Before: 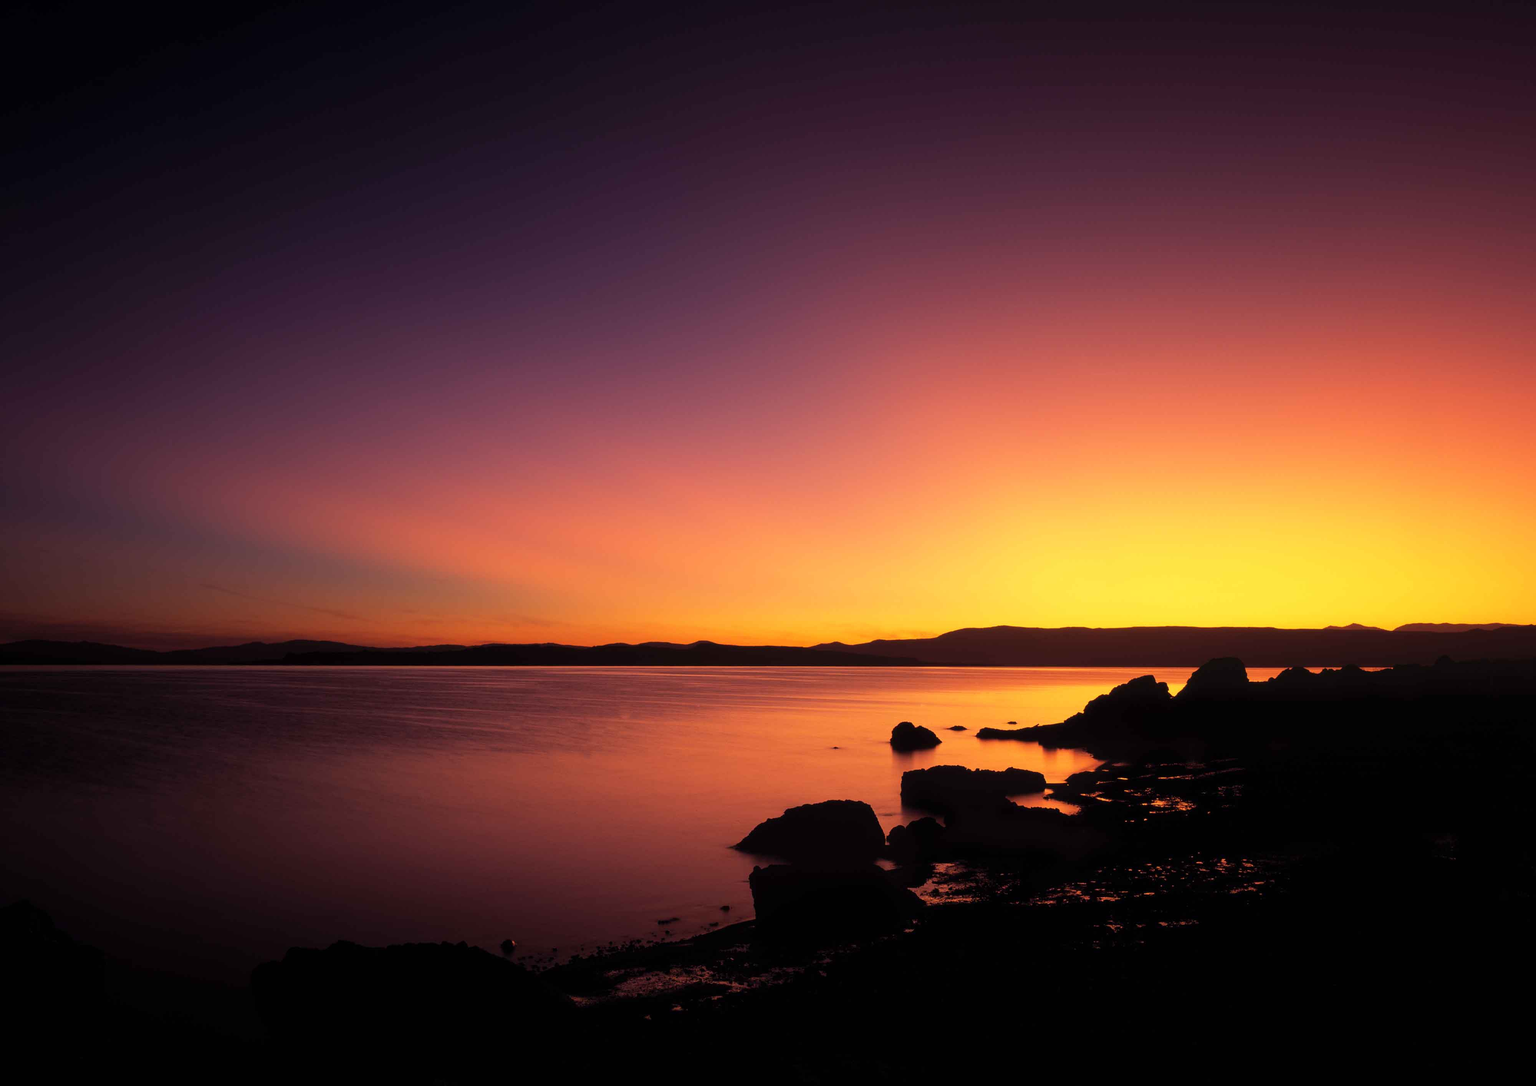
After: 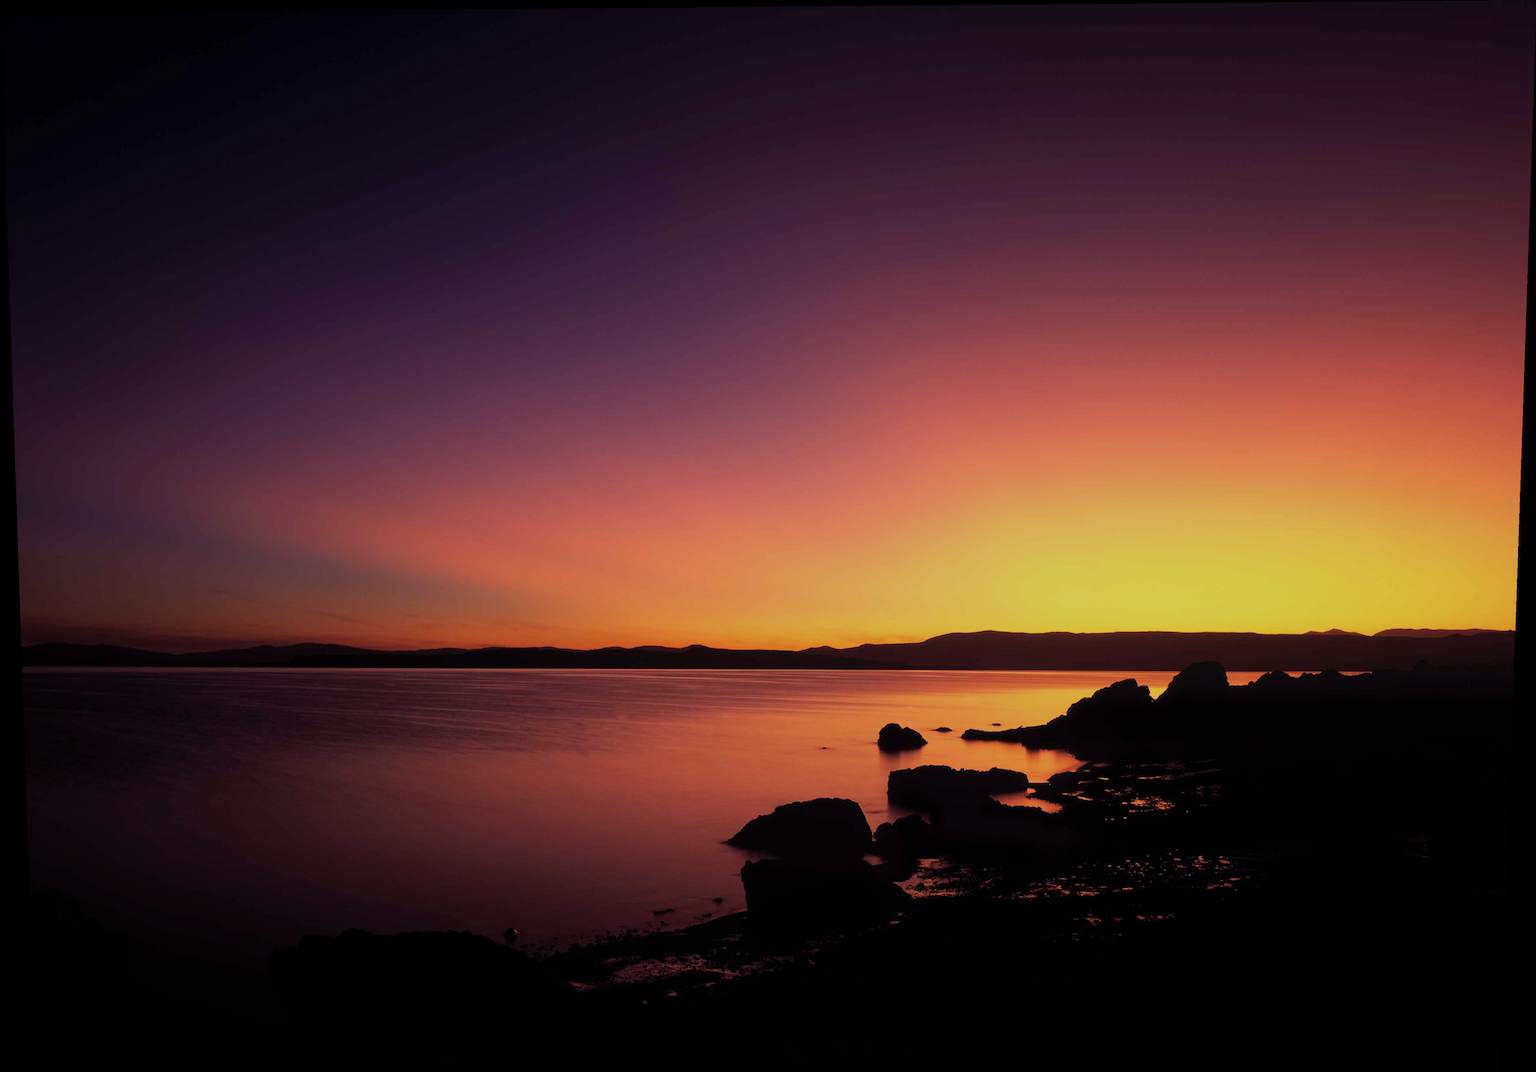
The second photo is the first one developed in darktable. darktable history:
color calibration: illuminant as shot in camera, x 0.358, y 0.373, temperature 4628.91 K
rotate and perspective: lens shift (vertical) 0.048, lens shift (horizontal) -0.024, automatic cropping off
exposure: exposure -0.492 EV, compensate highlight preservation false
